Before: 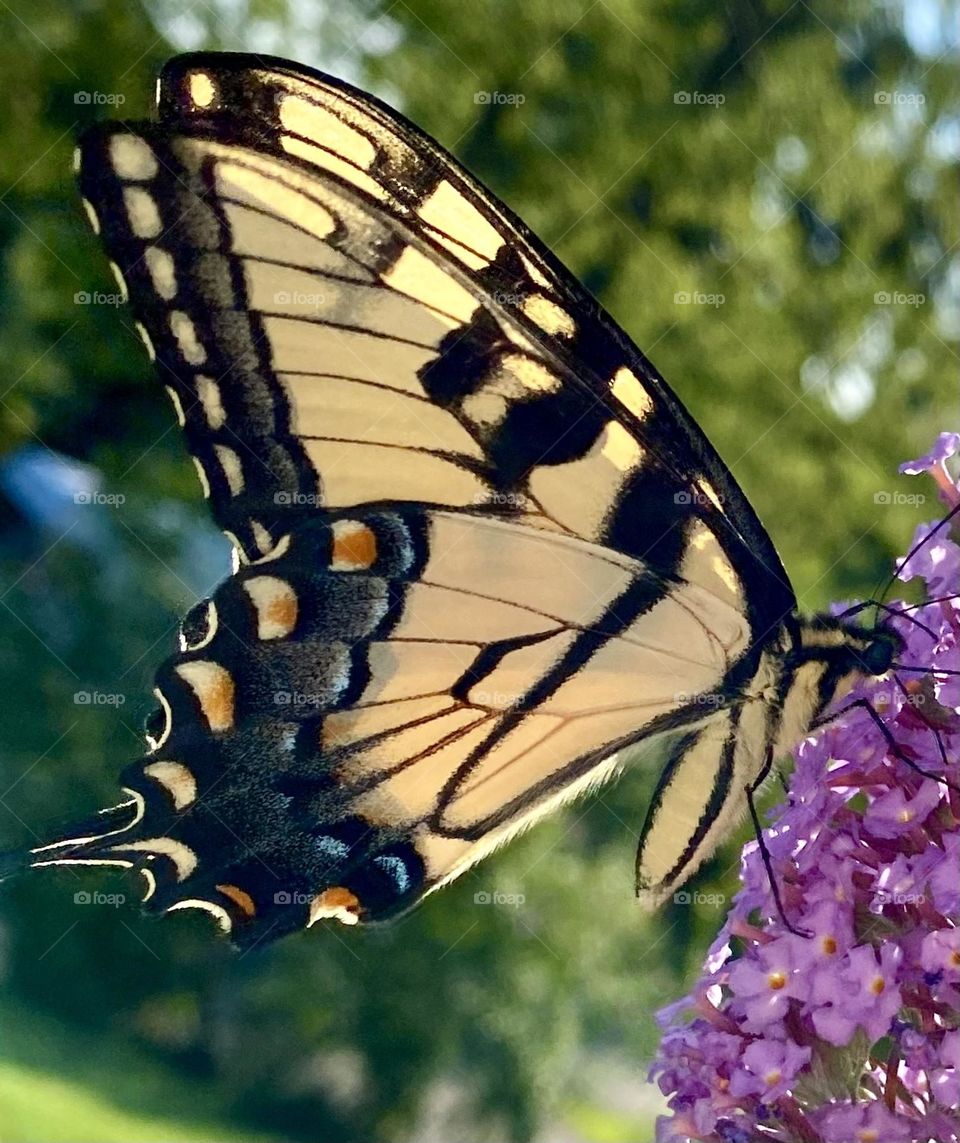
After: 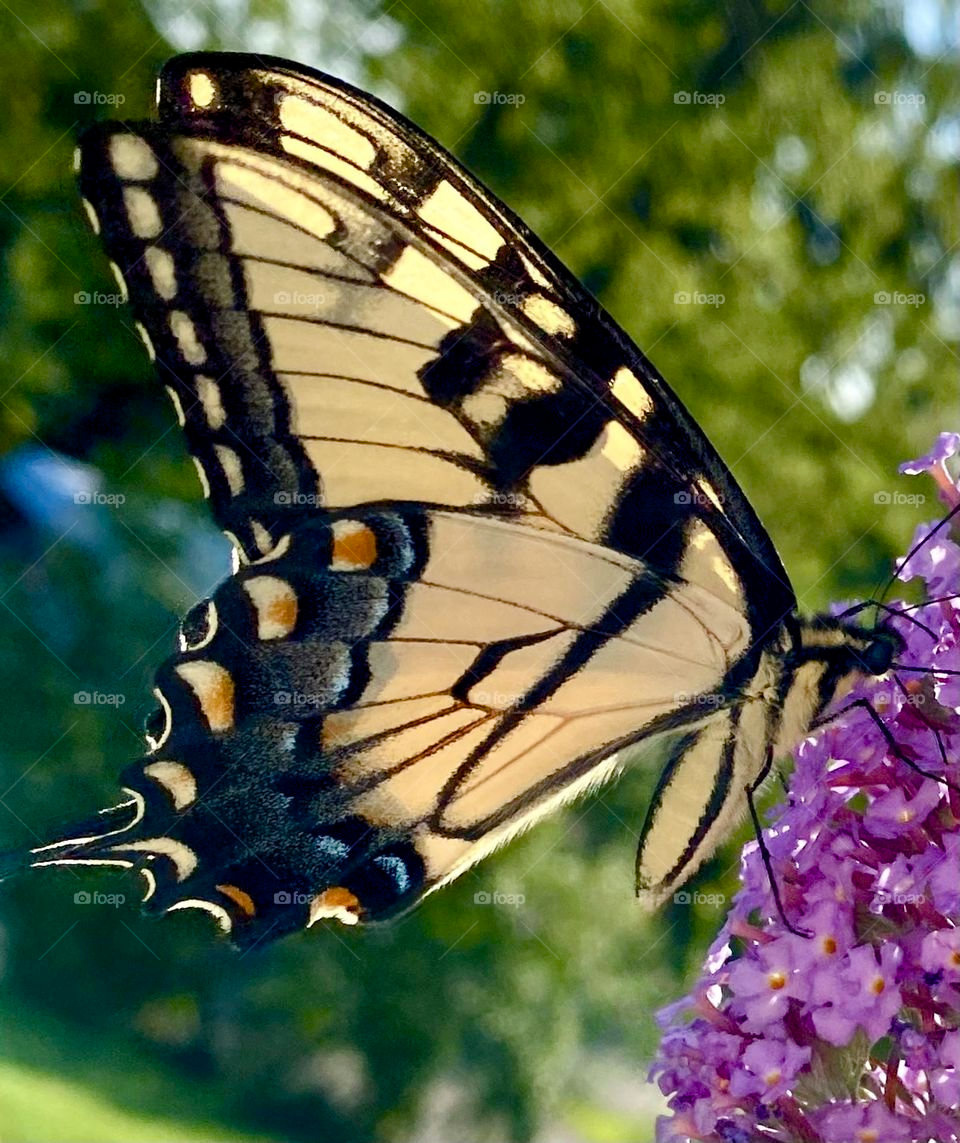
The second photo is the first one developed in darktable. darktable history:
color balance rgb: perceptual saturation grading › global saturation 20%, perceptual saturation grading › highlights -25%, perceptual saturation grading › shadows 25%
exposure: black level correction 0.001, exposure 0.014 EV, compensate highlight preservation false
